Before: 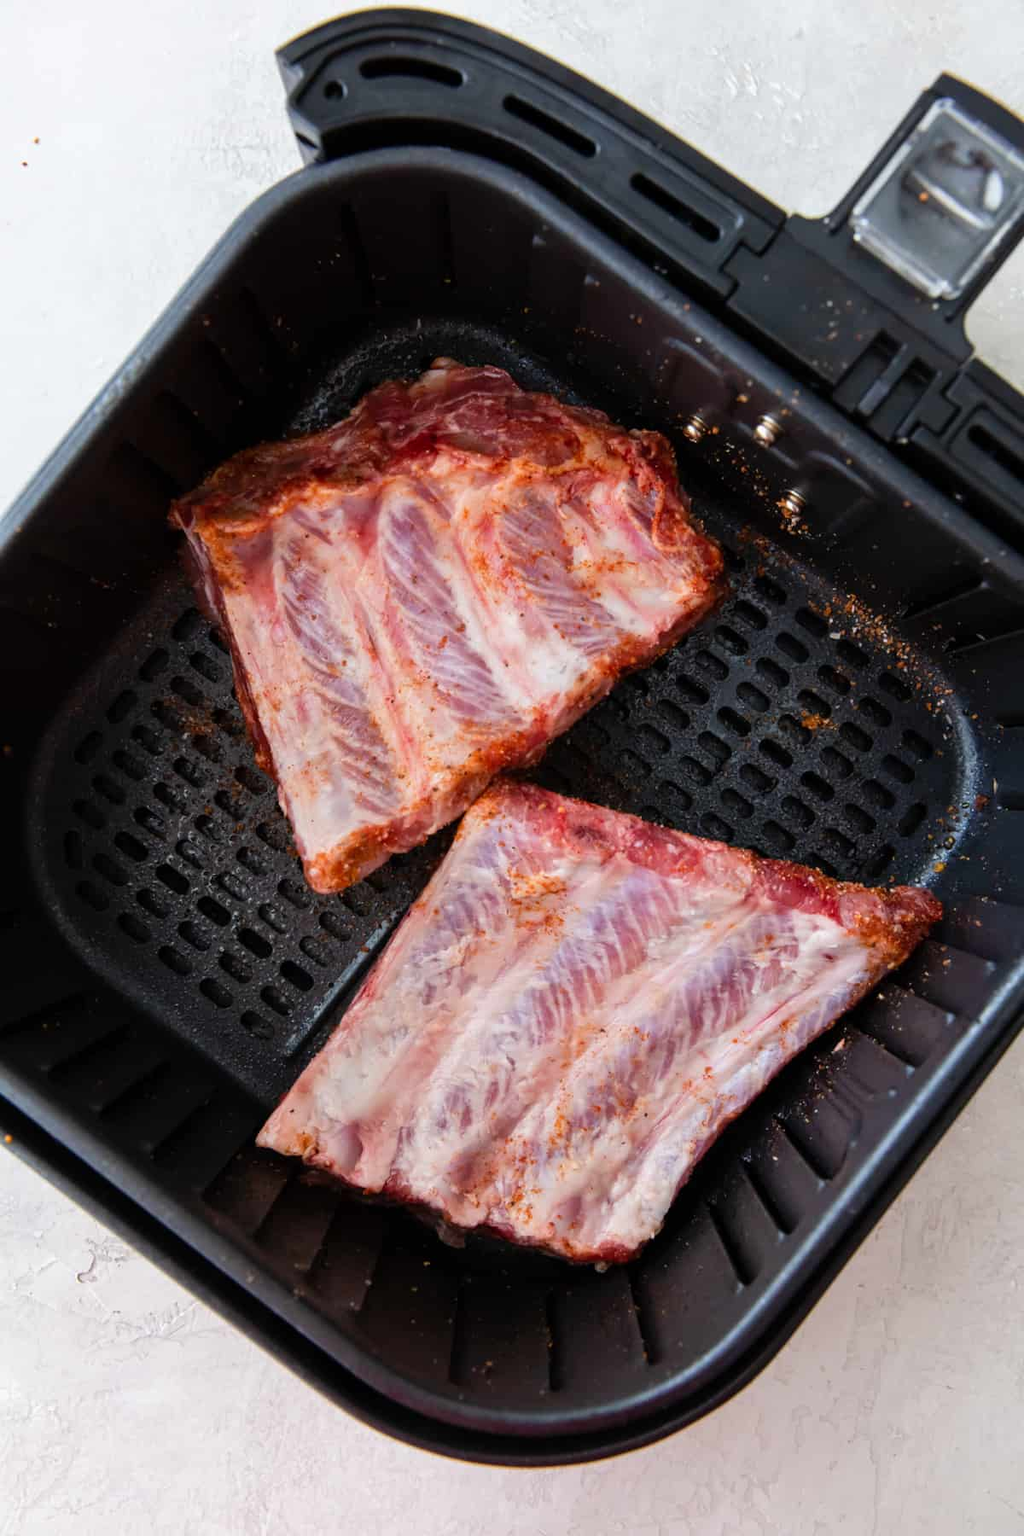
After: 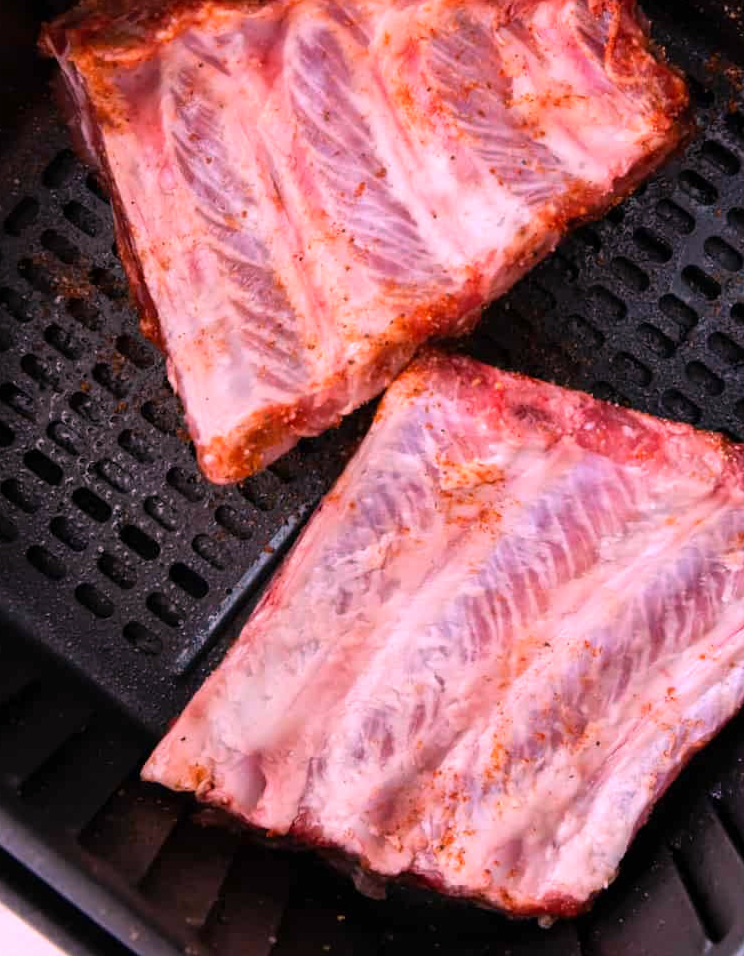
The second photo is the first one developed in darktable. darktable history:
white balance: red 1.188, blue 1.11
exposure: compensate highlight preservation false
crop: left 13.312%, top 31.28%, right 24.627%, bottom 15.582%
